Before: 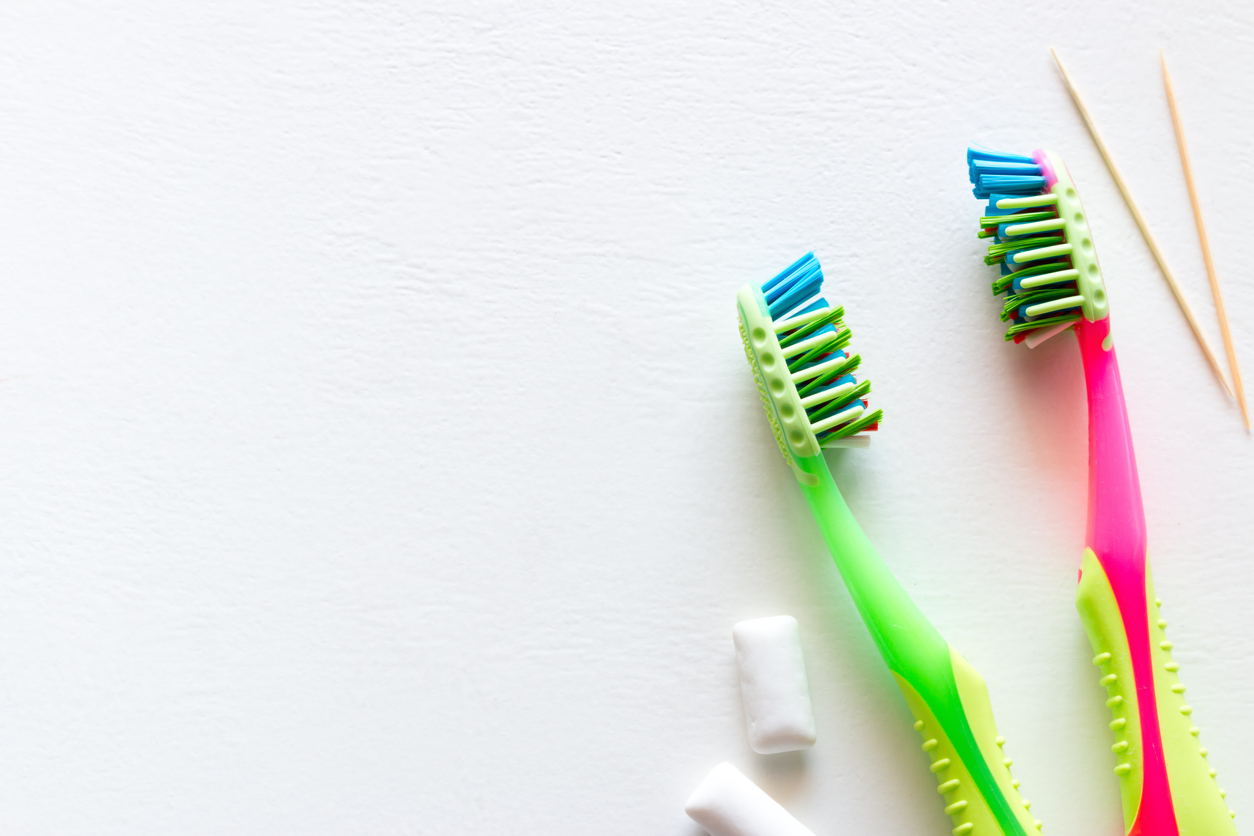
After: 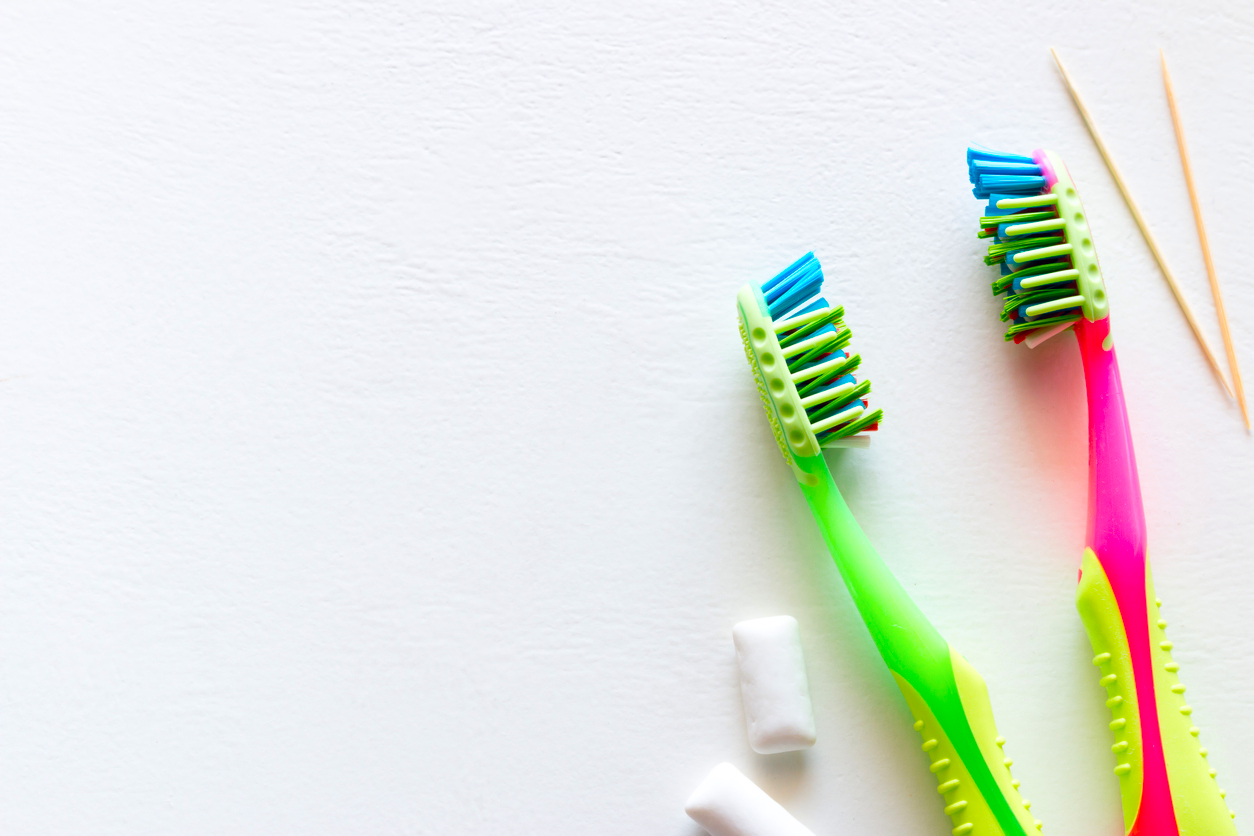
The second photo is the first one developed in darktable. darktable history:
exposure: black level correction 0.001, compensate highlight preservation false
color balance rgb: global offset › chroma 0.052%, global offset › hue 253.65°, linear chroma grading › shadows -30.222%, linear chroma grading › global chroma 35.448%, perceptual saturation grading › global saturation 0.32%, perceptual saturation grading › highlights -15.314%, perceptual saturation grading › shadows 24.067%, global vibrance 14.302%
